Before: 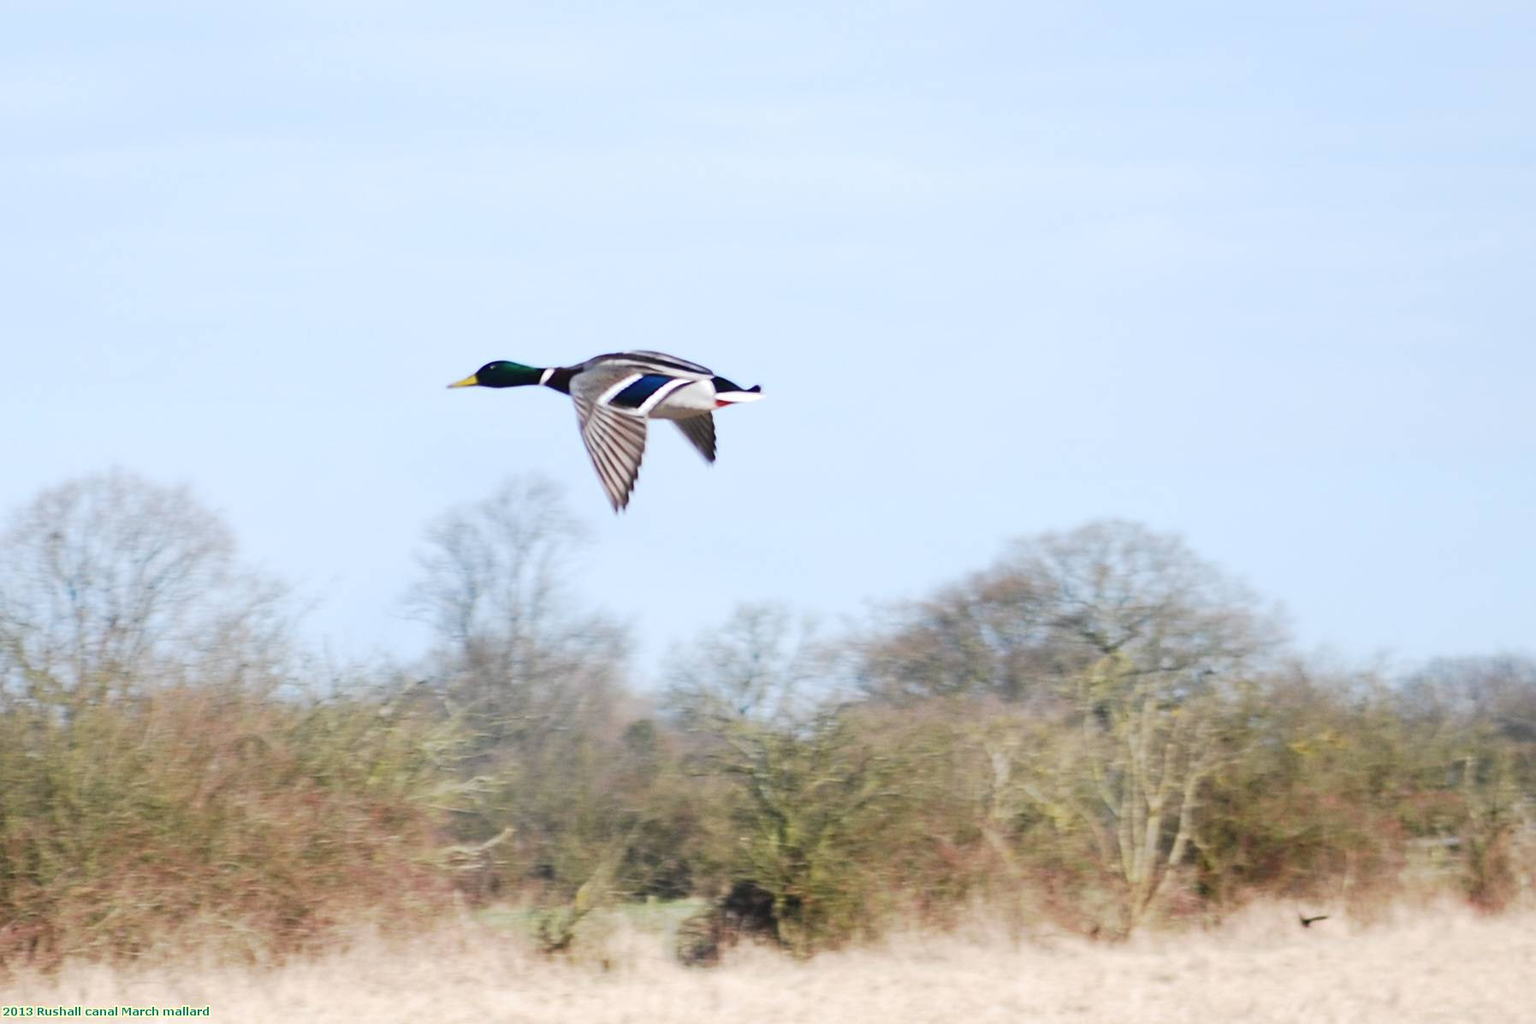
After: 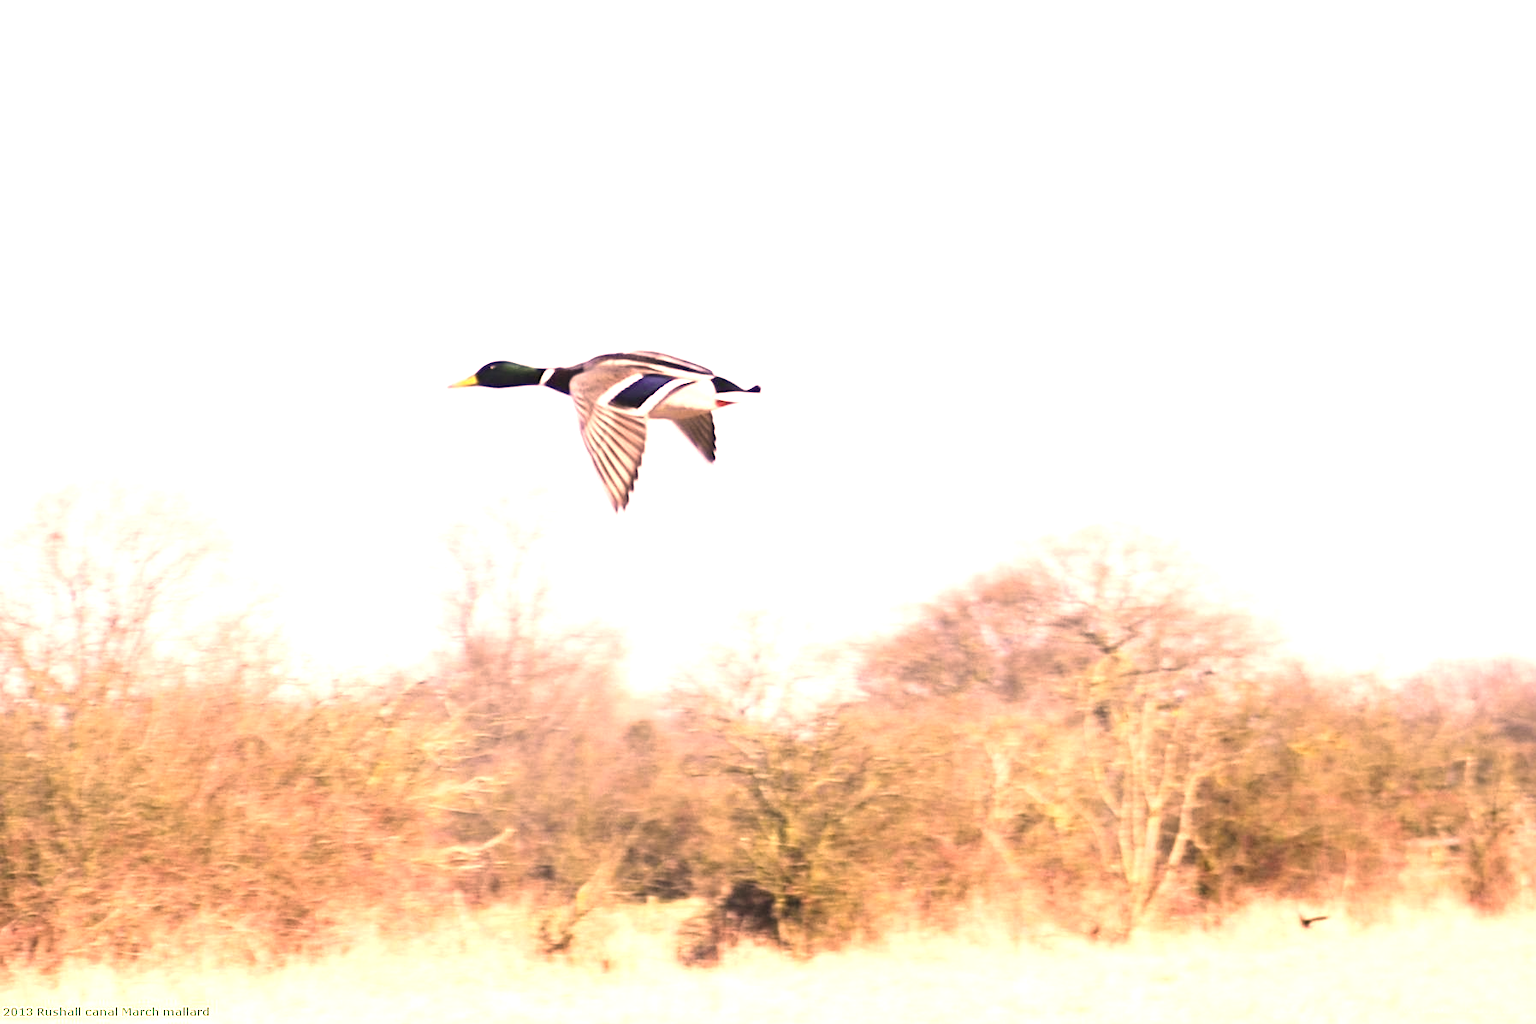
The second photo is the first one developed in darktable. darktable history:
exposure: exposure 1.15 EV, compensate highlight preservation false
color correction: highlights a* 40, highlights b* 40, saturation 0.69
